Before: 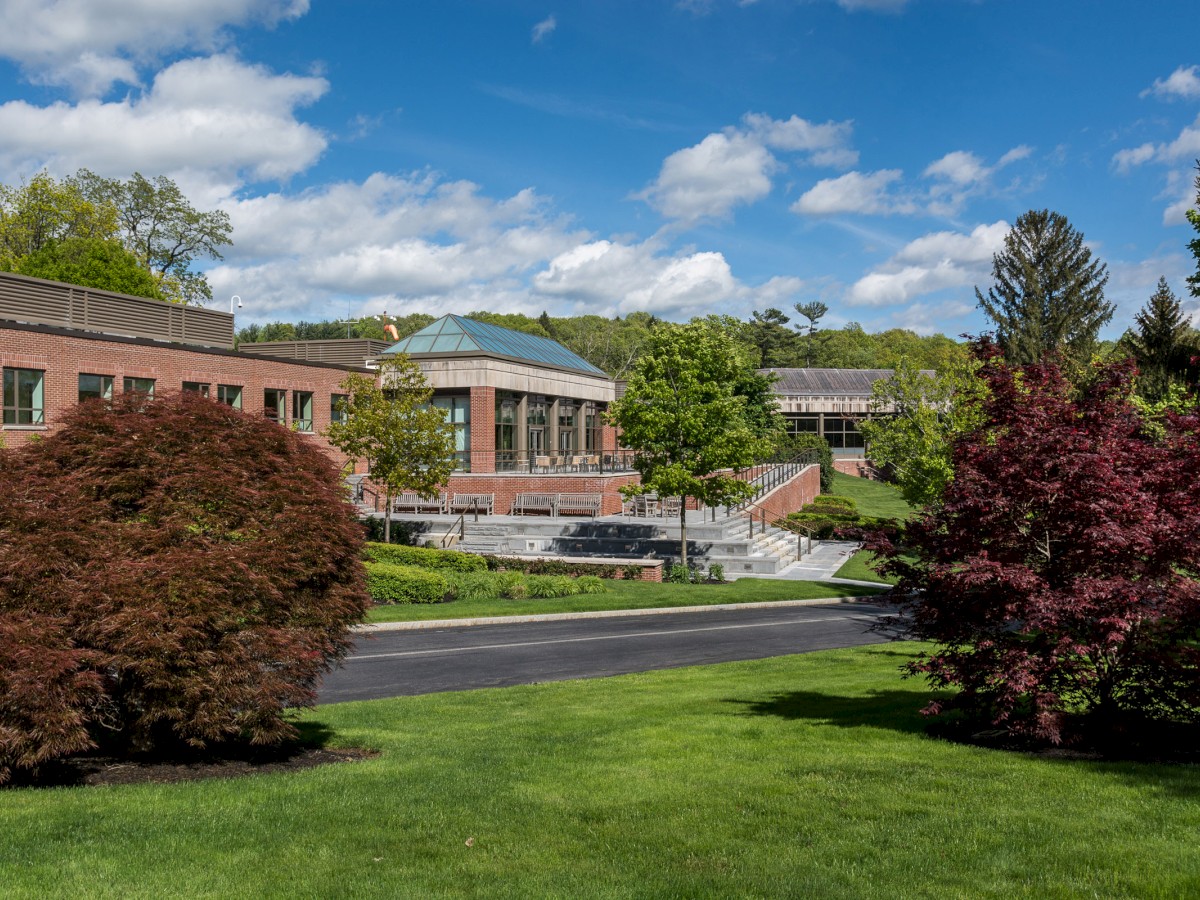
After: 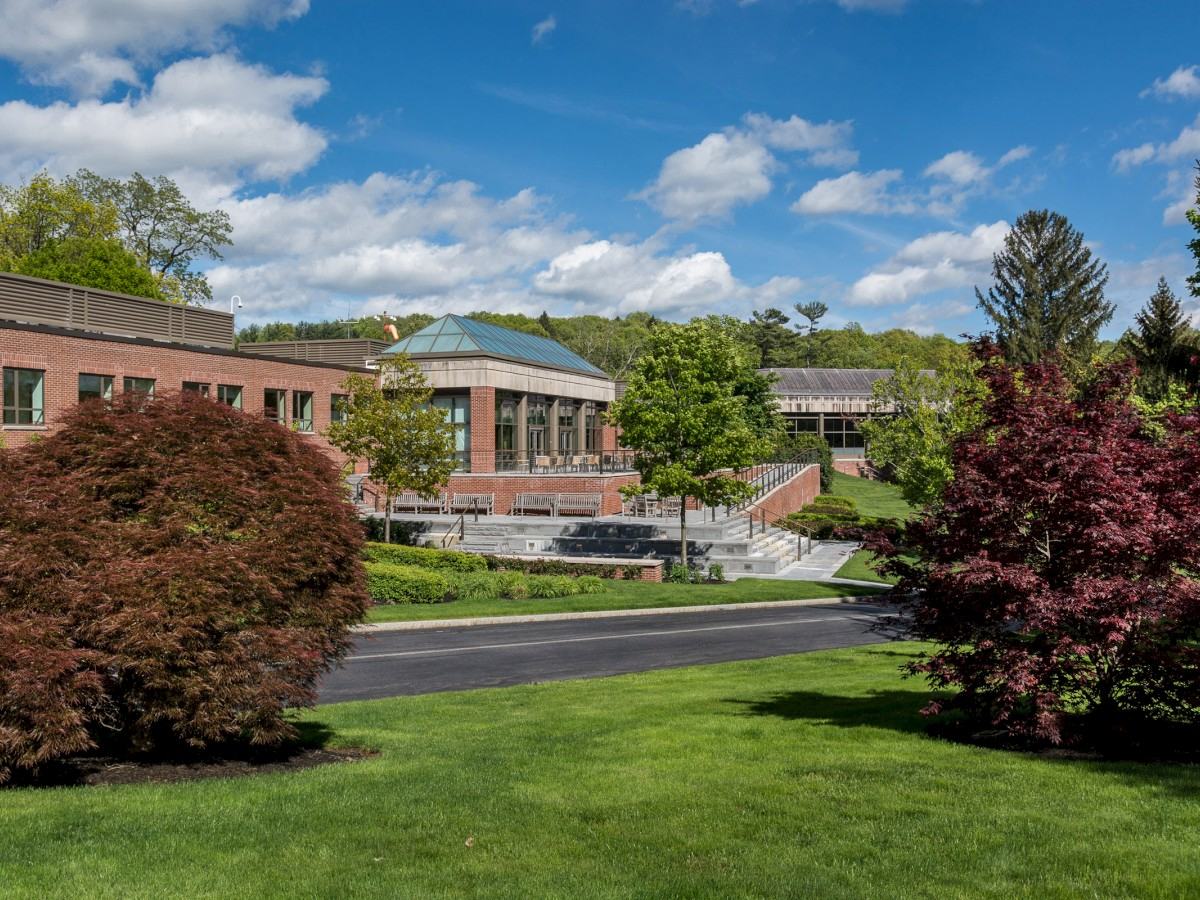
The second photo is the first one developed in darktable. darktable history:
shadows and highlights: shadows 33.31, highlights -46.46, compress 49.69%, highlights color adjustment 52.5%, soften with gaussian
